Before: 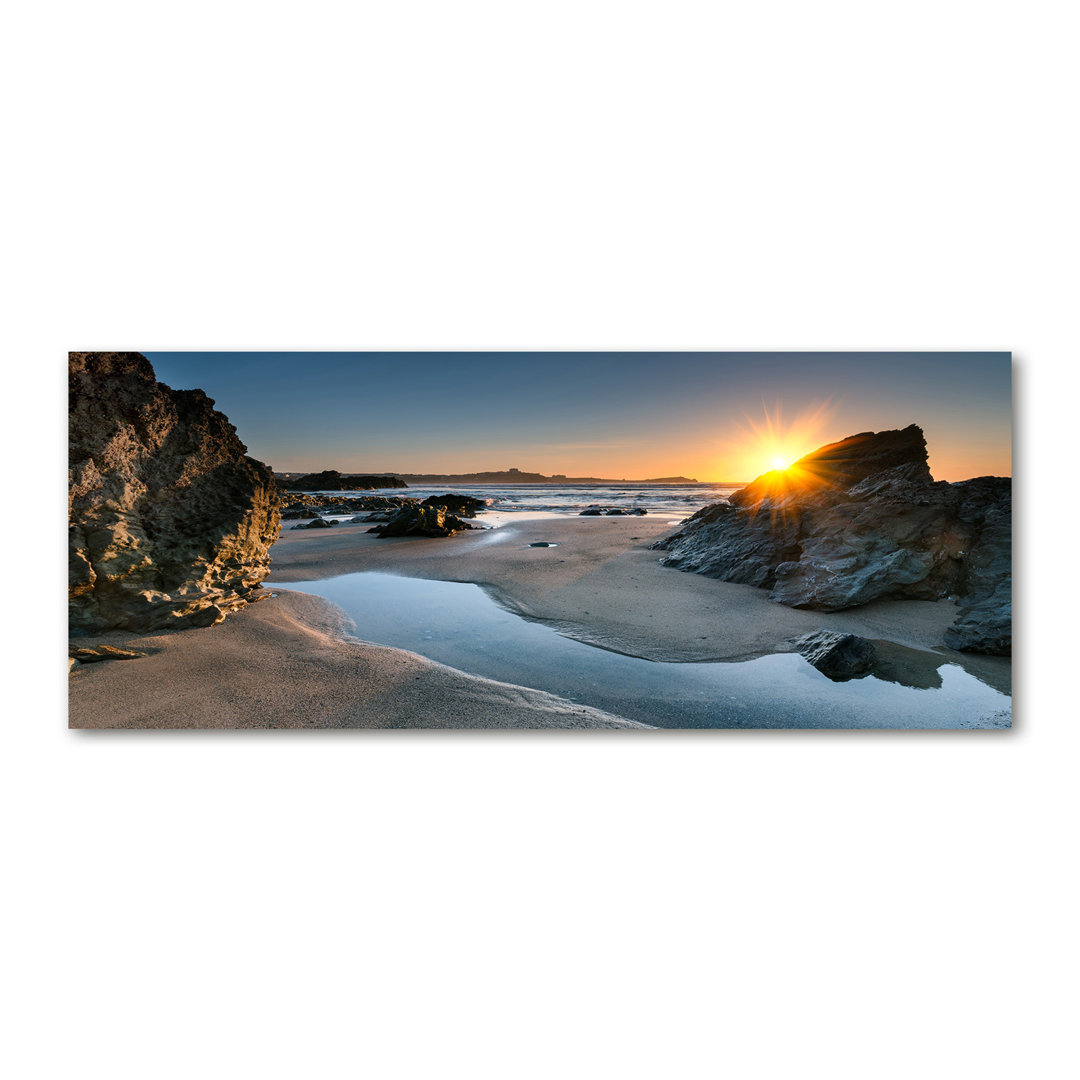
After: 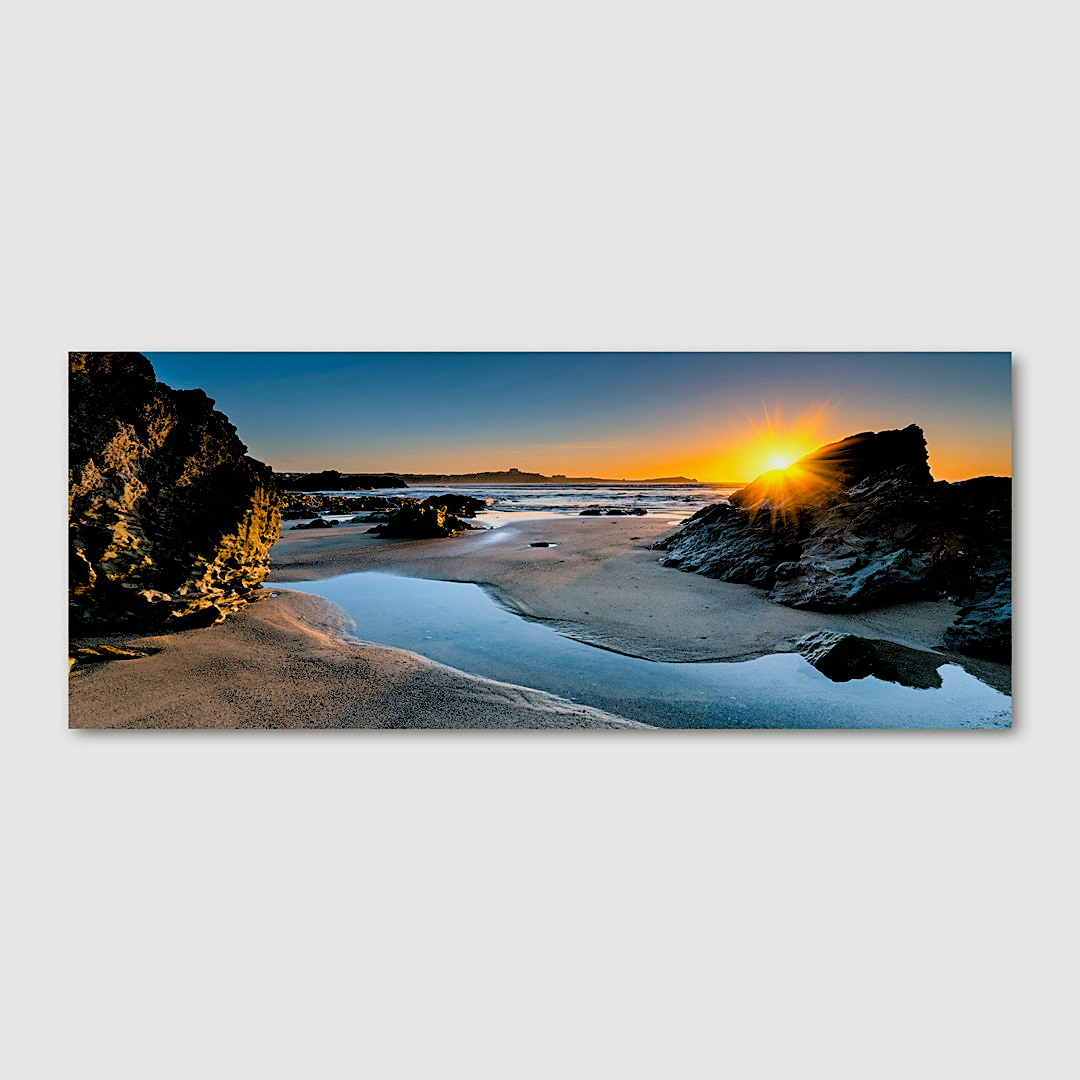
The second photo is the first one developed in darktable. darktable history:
sharpen: on, module defaults
filmic rgb: black relative exposure -3.35 EV, white relative exposure 3.46 EV, hardness 2.36, contrast 1.104, color science v6 (2022), iterations of high-quality reconstruction 10
color balance rgb: linear chroma grading › global chroma 14.981%, perceptual saturation grading › global saturation 30.901%, global vibrance 11.004%
